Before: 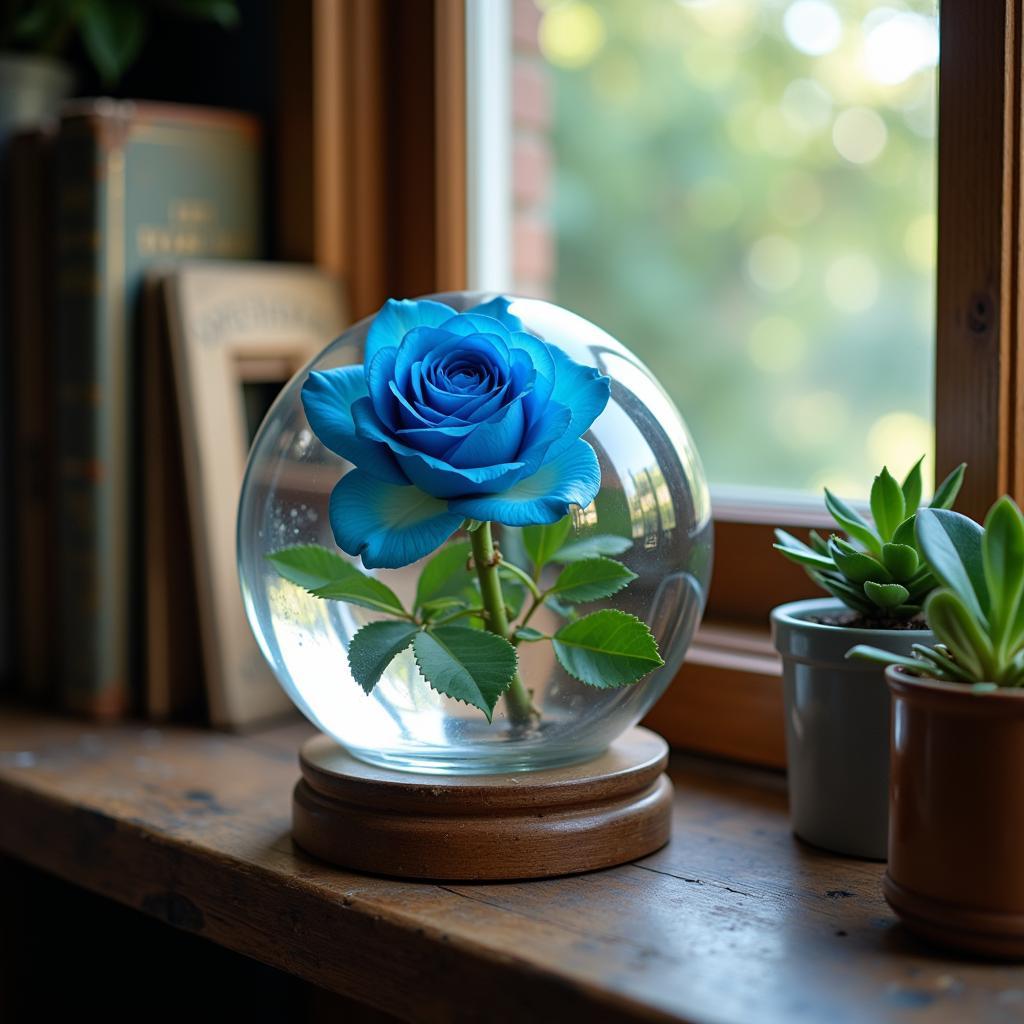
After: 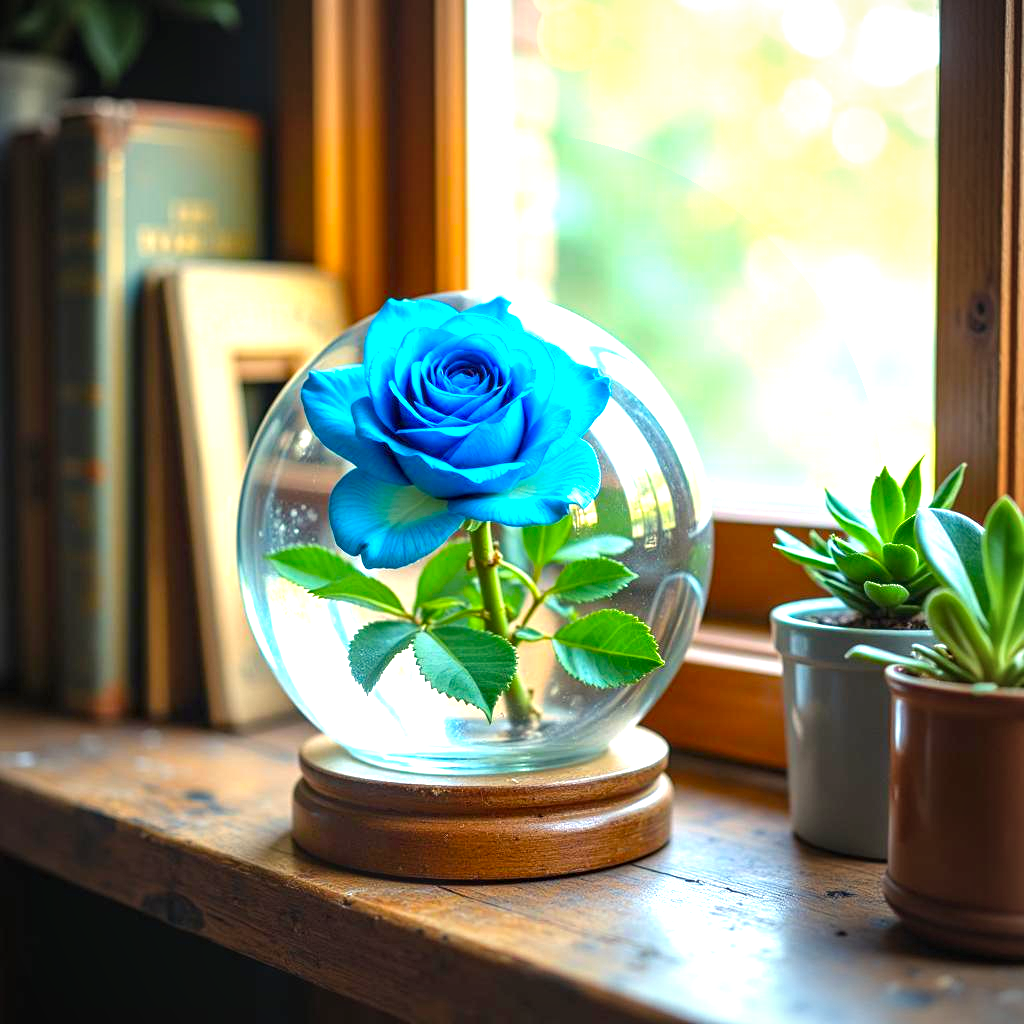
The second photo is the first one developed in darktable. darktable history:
local contrast: on, module defaults
color balance rgb: highlights gain › luminance 6.228%, highlights gain › chroma 2.608%, highlights gain › hue 90.85°, perceptual saturation grading › global saturation 29.728%
vignetting: fall-off start 74.31%, fall-off radius 66.32%, center (-0.015, 0), unbound false
exposure: black level correction 0, exposure 1.501 EV, compensate highlight preservation false
contrast brightness saturation: saturation 0.101
